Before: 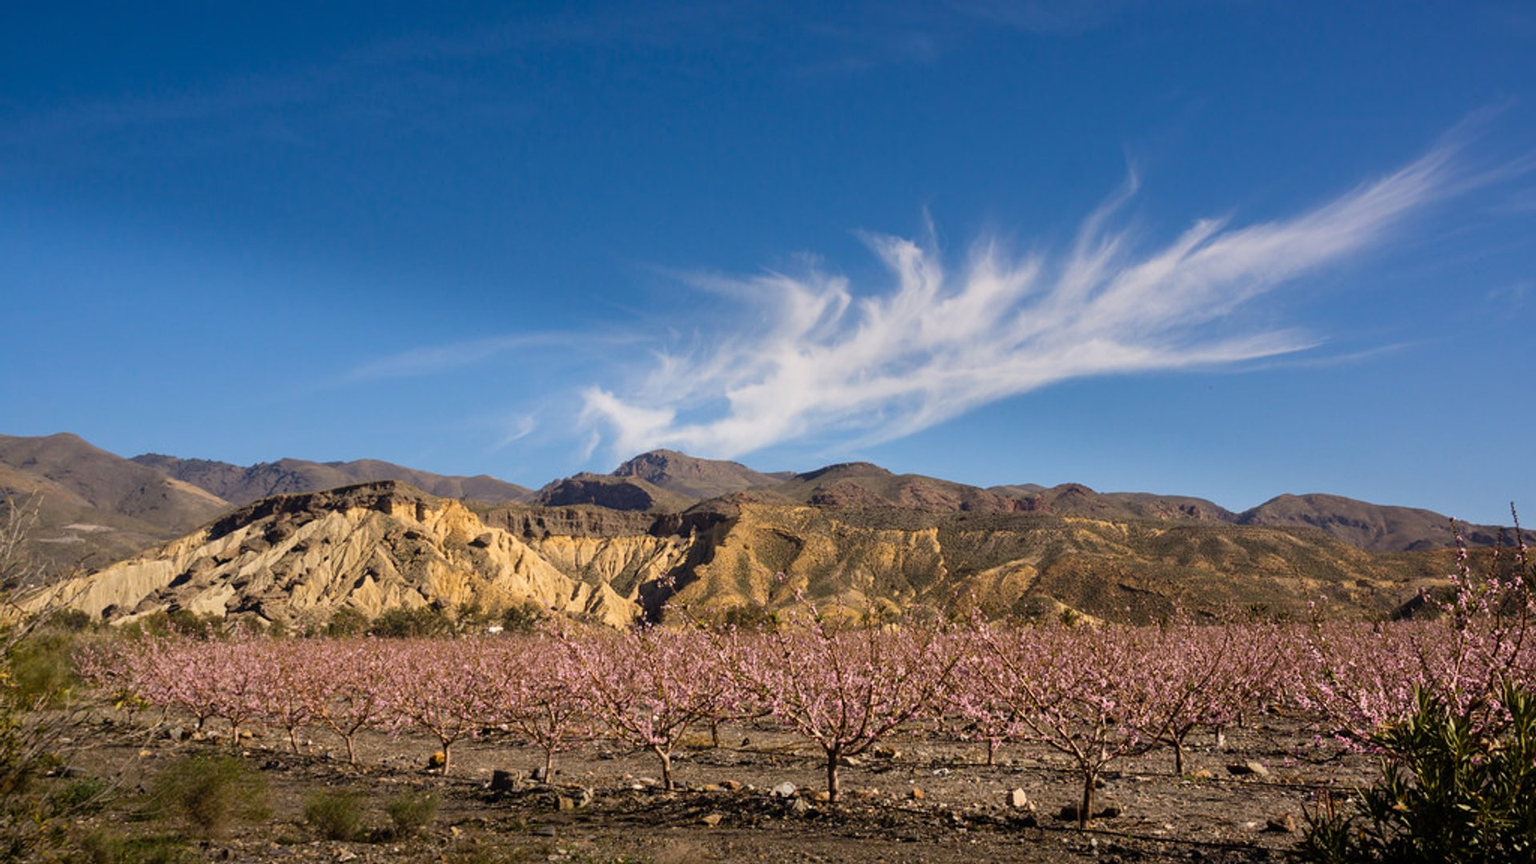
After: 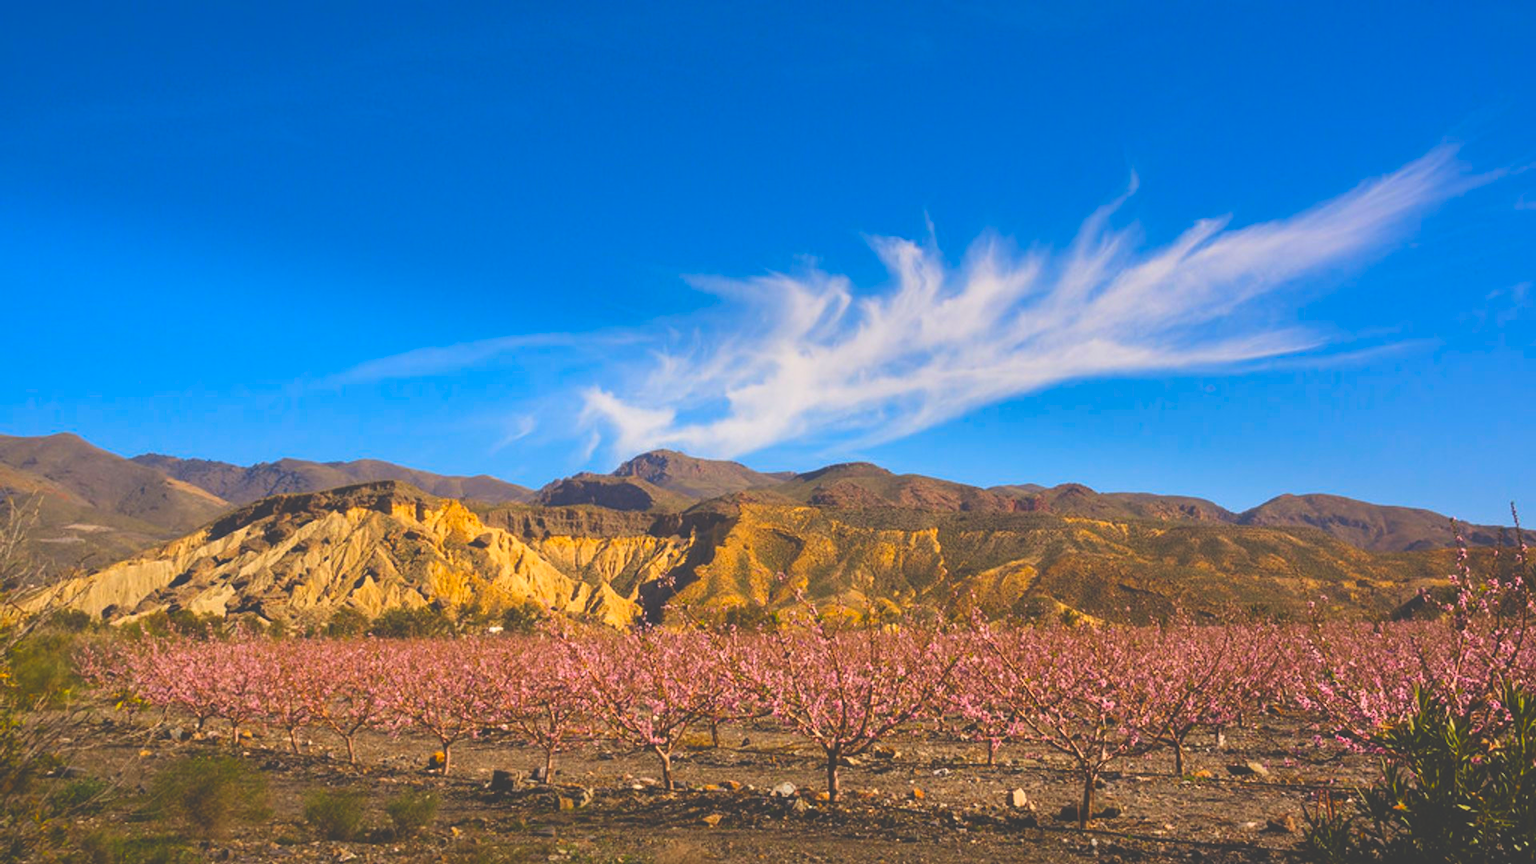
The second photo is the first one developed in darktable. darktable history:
exposure: black level correction -0.039, exposure 0.059 EV, compensate highlight preservation false
color correction: highlights b* 0.037, saturation 1.8
